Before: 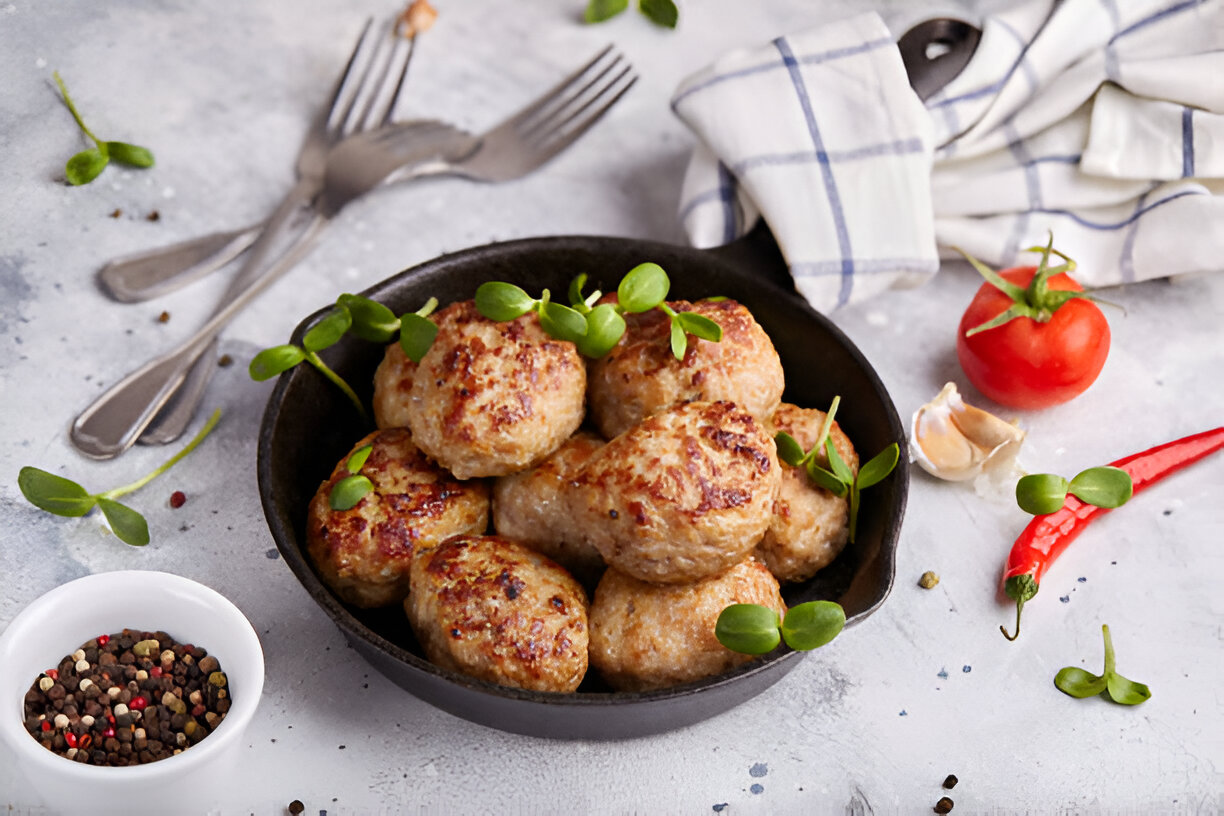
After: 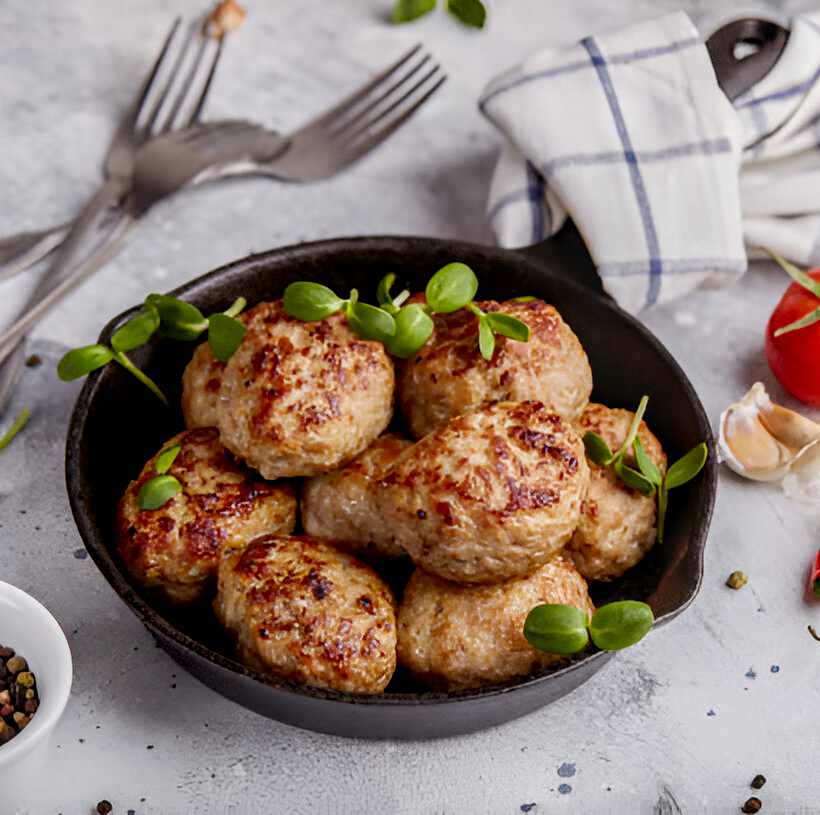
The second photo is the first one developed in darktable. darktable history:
crop and rotate: left 15.743%, right 17.203%
local contrast: highlights 5%, shadows 4%, detail 133%
exposure: black level correction 0.009, exposure -0.164 EV, compensate highlight preservation false
